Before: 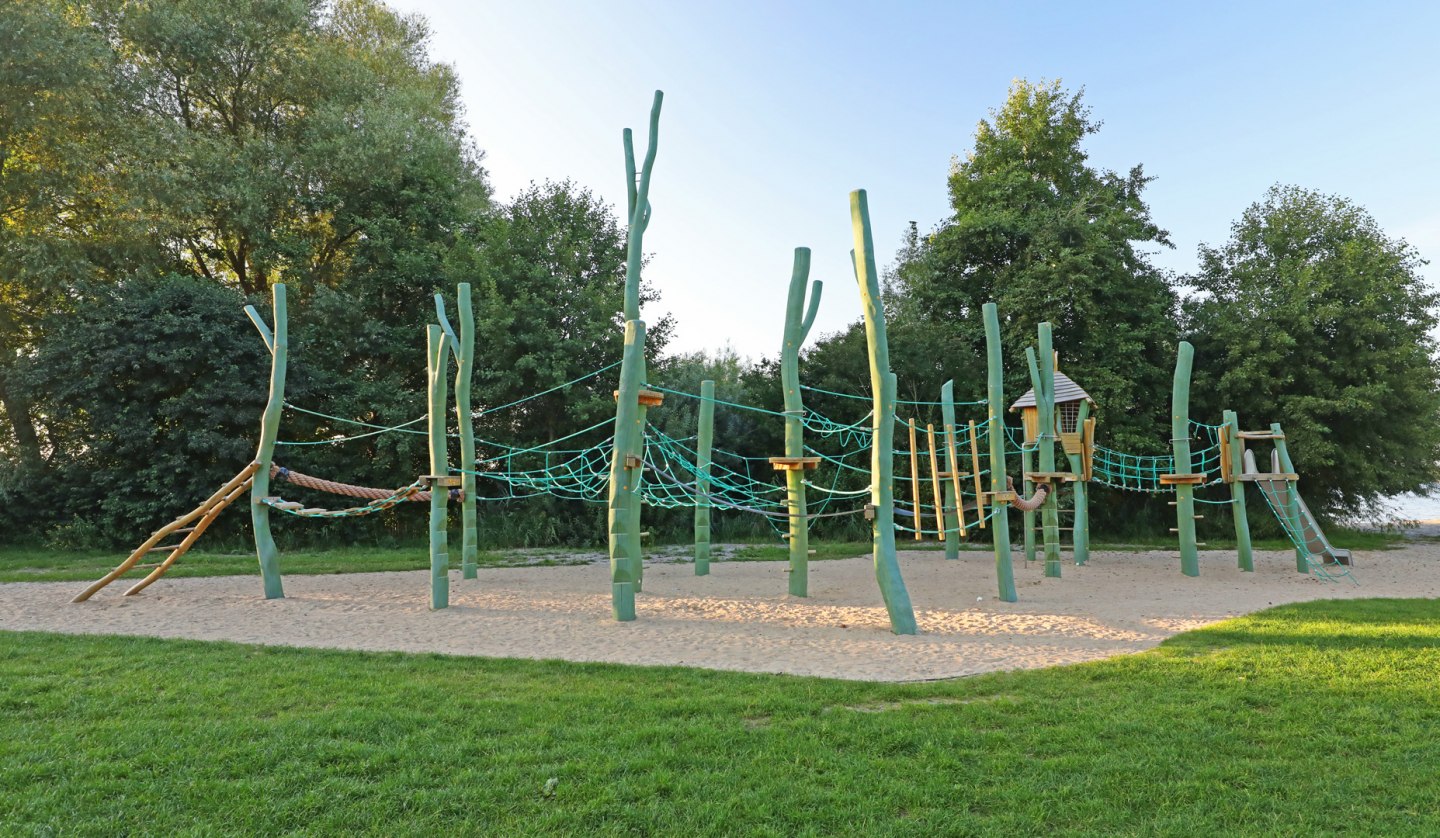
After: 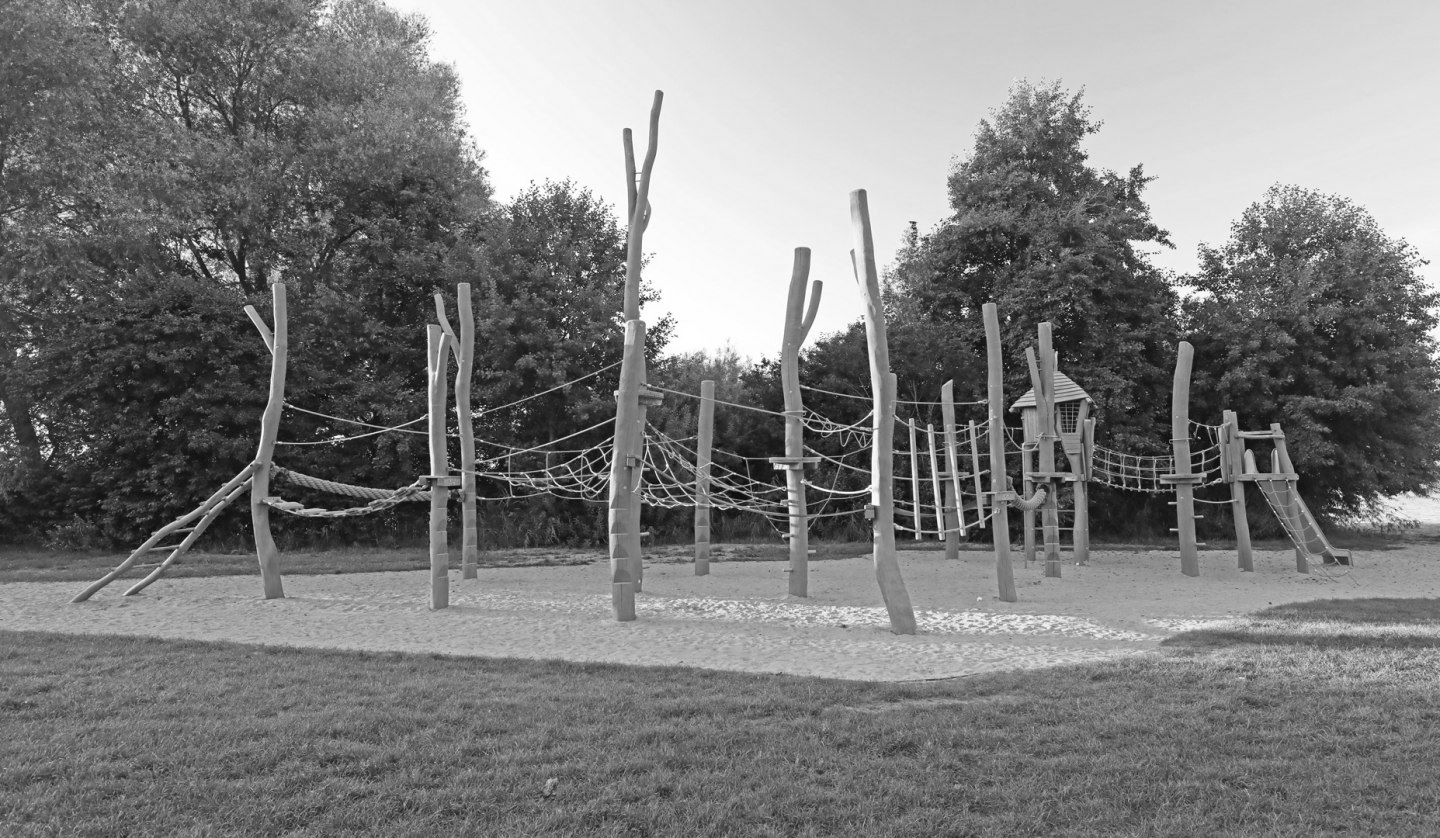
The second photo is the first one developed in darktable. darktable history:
monochrome: on, module defaults
color correction: highlights a* 1.39, highlights b* 17.83
